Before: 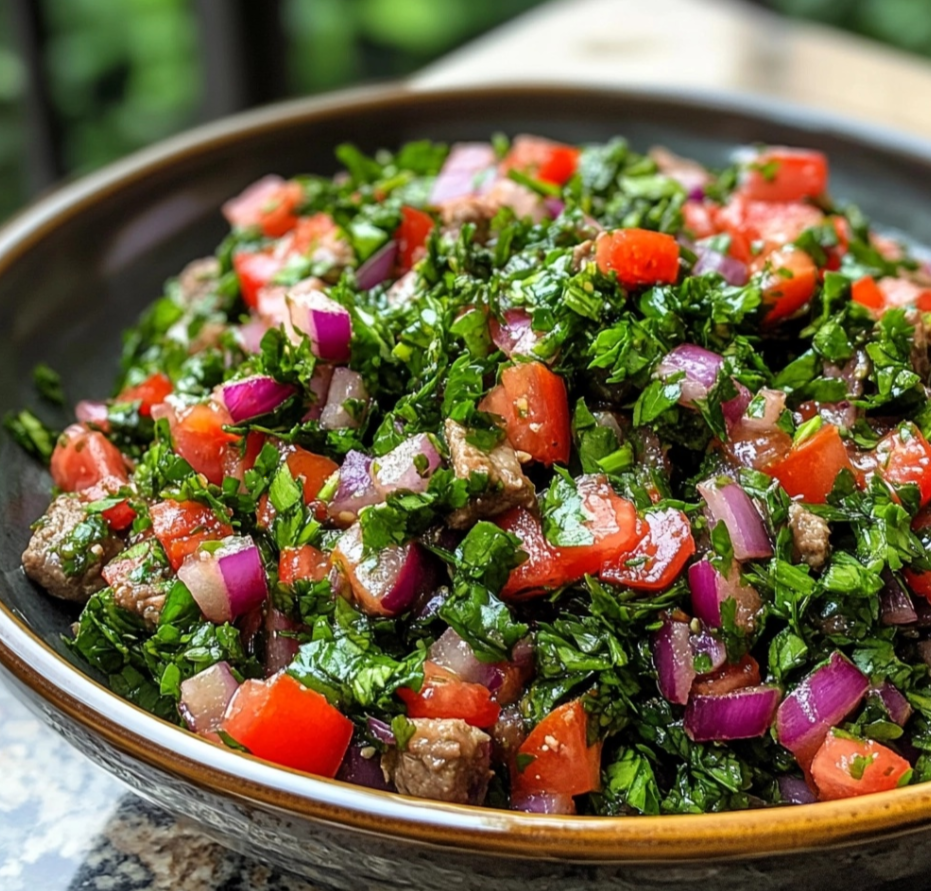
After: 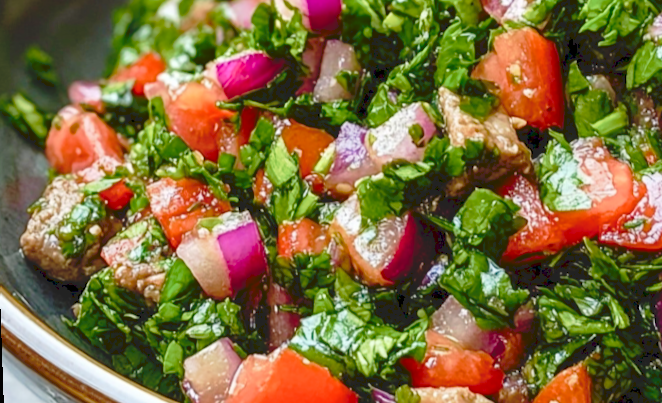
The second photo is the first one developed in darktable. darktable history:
rotate and perspective: rotation -2°, crop left 0.022, crop right 0.978, crop top 0.049, crop bottom 0.951
tone curve: curves: ch0 [(0, 0) (0.003, 0.132) (0.011, 0.13) (0.025, 0.134) (0.044, 0.138) (0.069, 0.154) (0.1, 0.17) (0.136, 0.198) (0.177, 0.25) (0.224, 0.308) (0.277, 0.371) (0.335, 0.432) (0.399, 0.491) (0.468, 0.55) (0.543, 0.612) (0.623, 0.679) (0.709, 0.766) (0.801, 0.842) (0.898, 0.912) (1, 1)], preserve colors none
crop: top 36.498%, right 27.964%, bottom 14.995%
velvia: on, module defaults
contrast brightness saturation: saturation 0.1
color balance rgb: perceptual saturation grading › global saturation 20%, perceptual saturation grading › highlights -50%, perceptual saturation grading › shadows 30%
